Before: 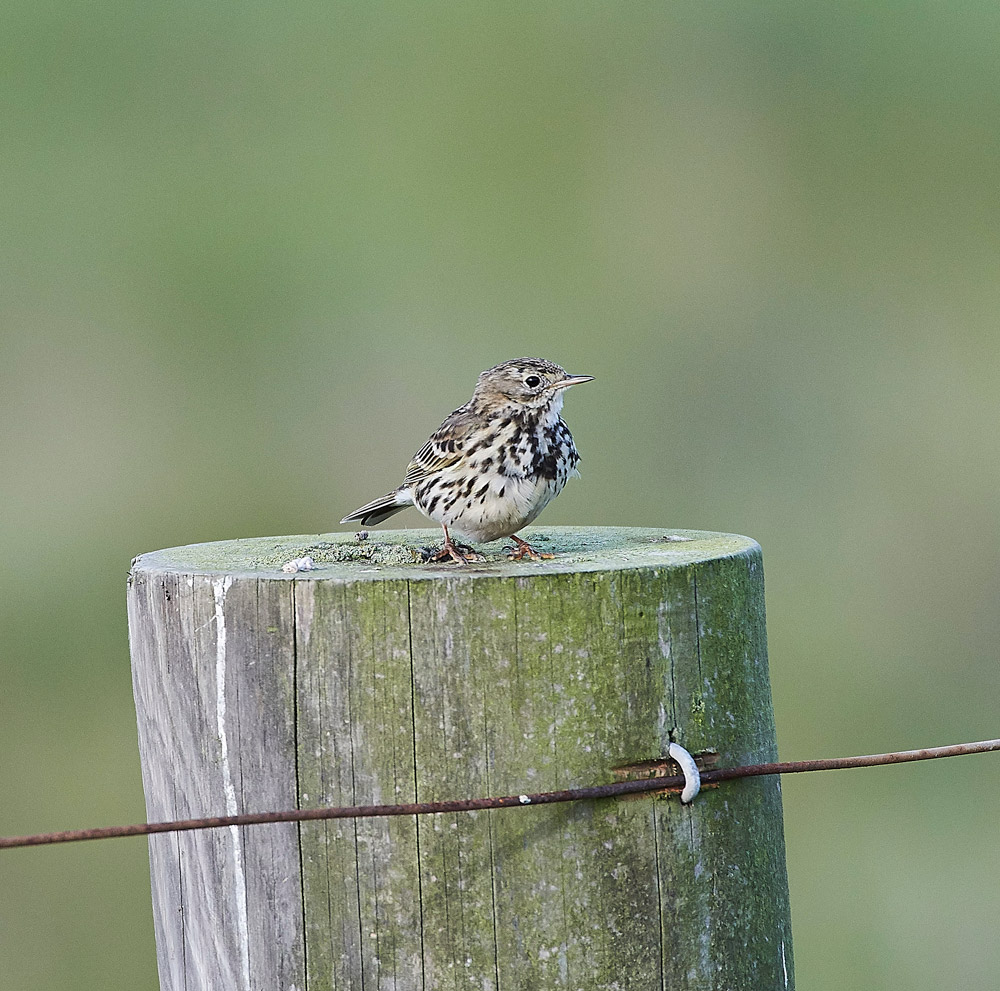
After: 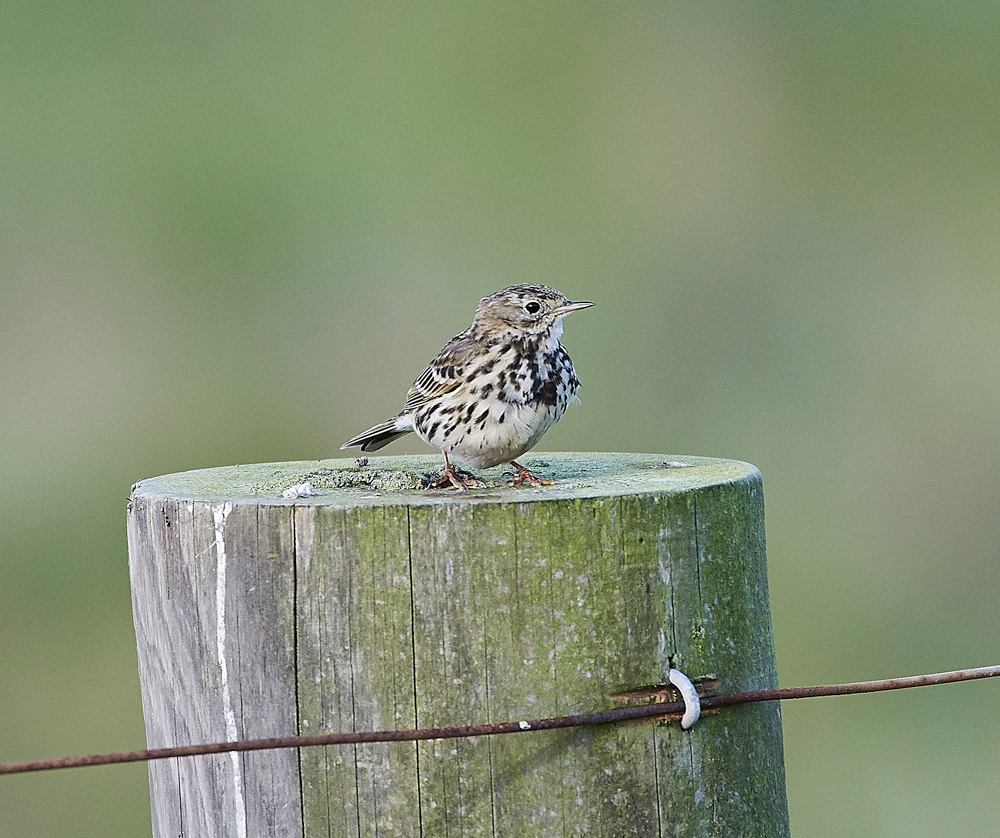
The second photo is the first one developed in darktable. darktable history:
exposure: compensate highlight preservation false
crop: top 7.567%, bottom 7.852%
